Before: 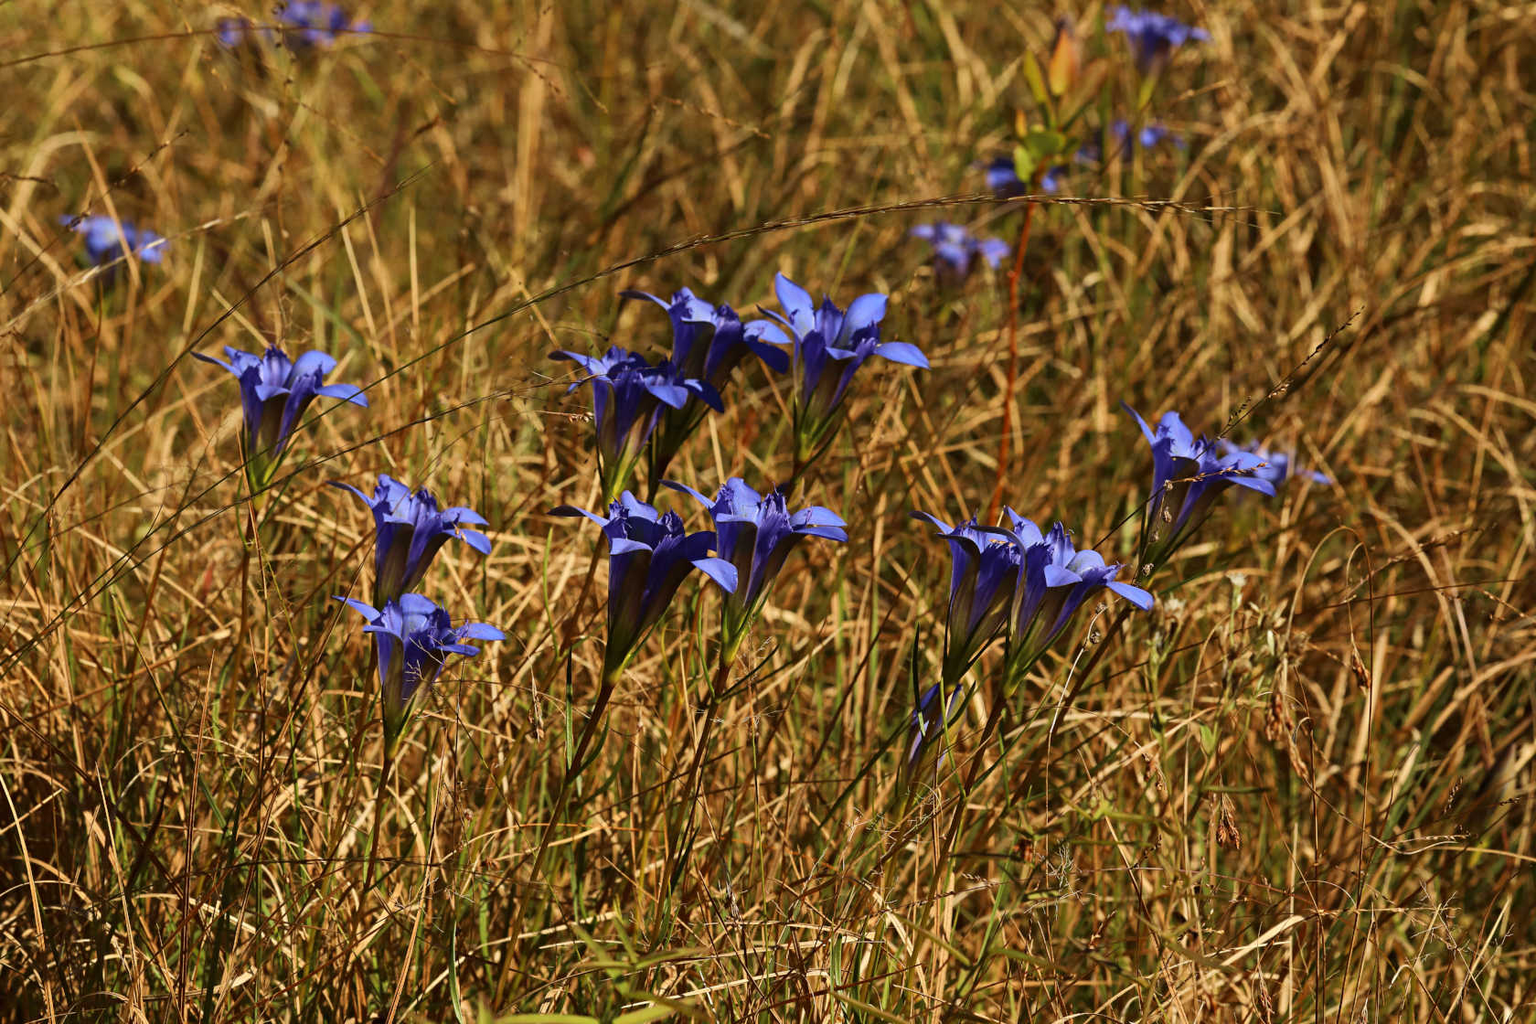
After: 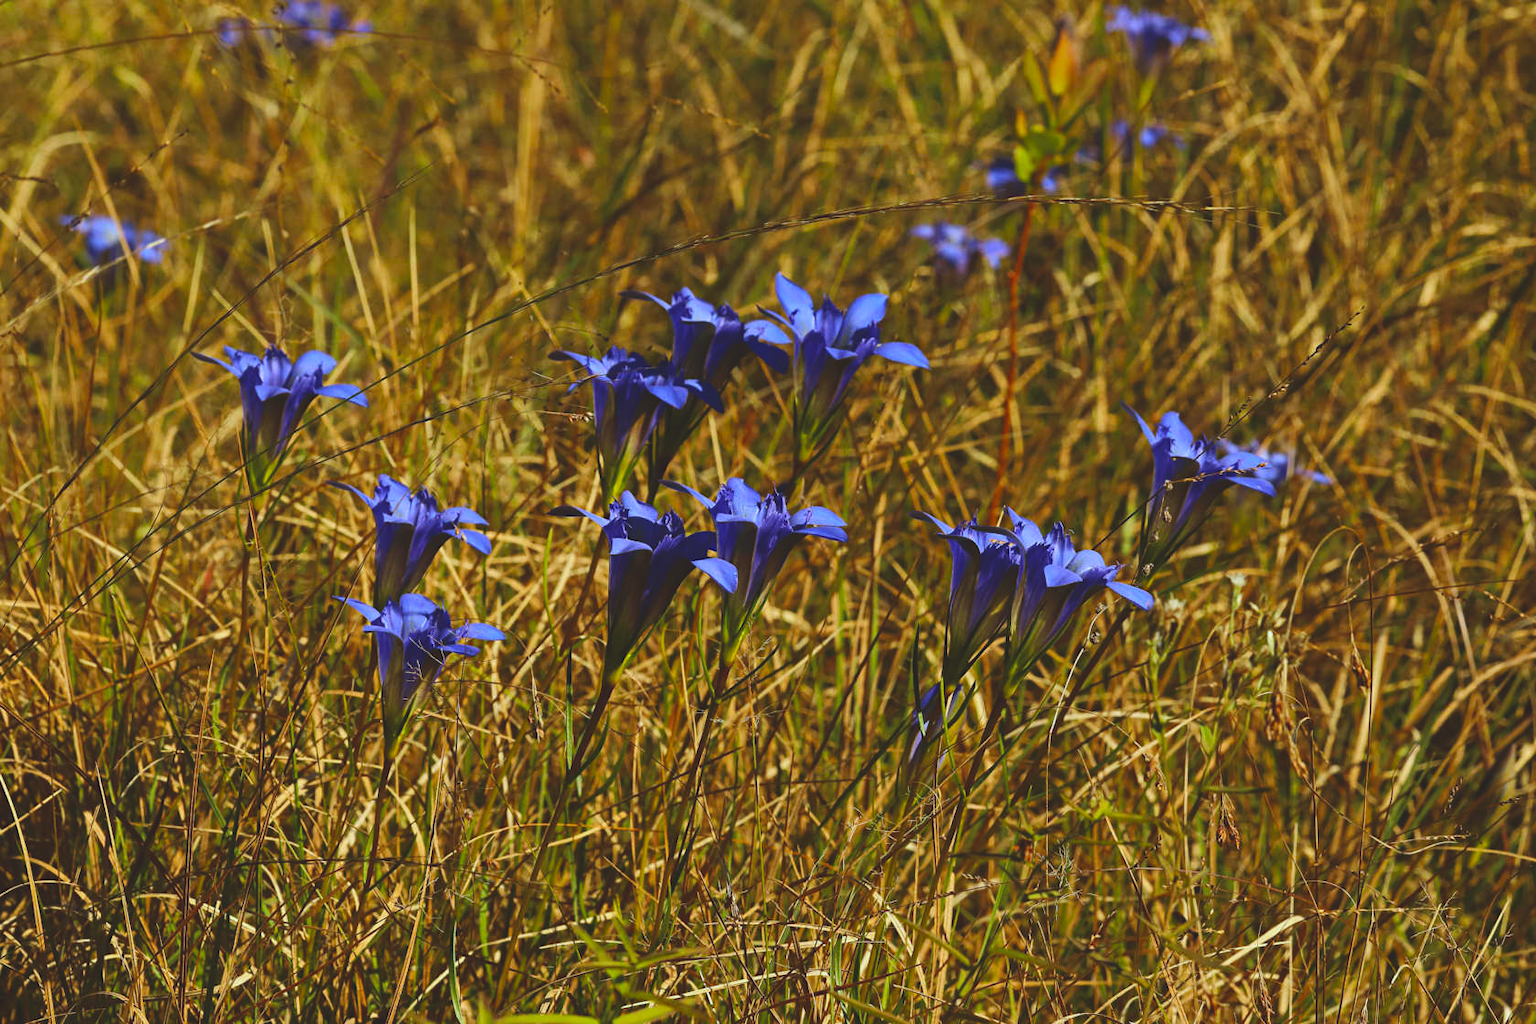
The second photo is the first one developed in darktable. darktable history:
white balance: red 0.925, blue 1.046
color balance rgb: perceptual saturation grading › global saturation 20%, global vibrance 20%
exposure: black level correction -0.015, compensate highlight preservation false
